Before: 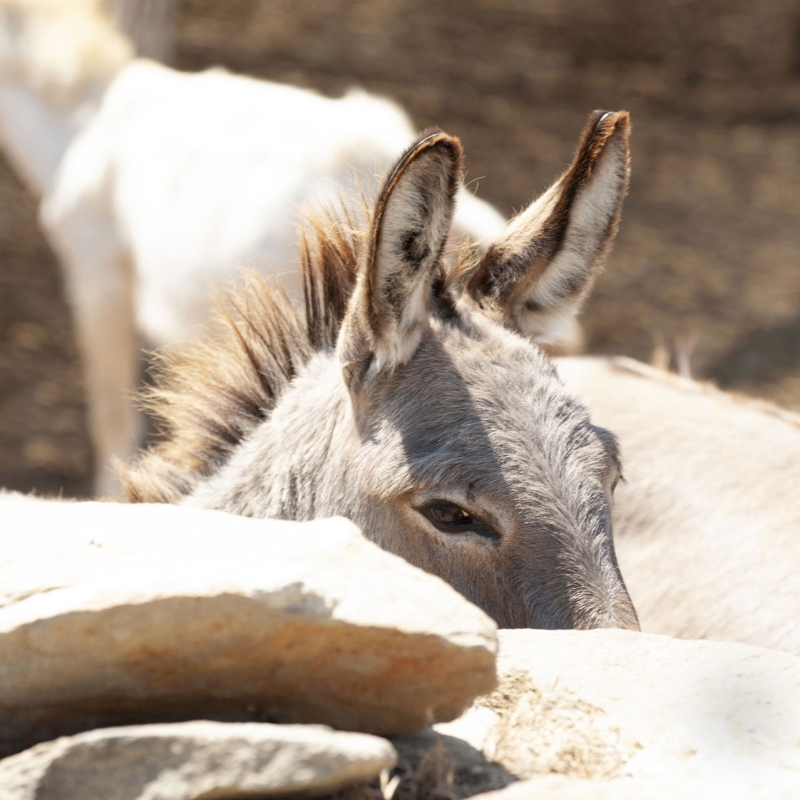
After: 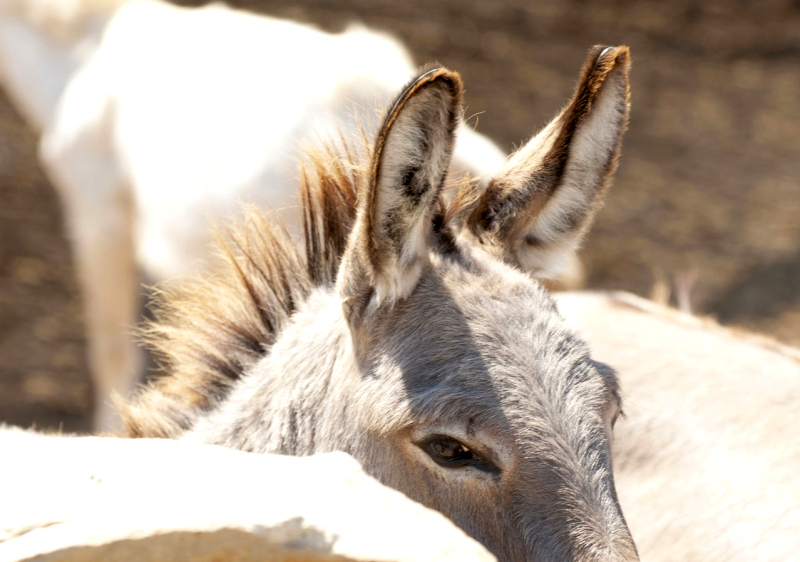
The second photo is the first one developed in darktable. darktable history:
crop and rotate: top 8.179%, bottom 21.494%
color balance rgb: perceptual saturation grading › global saturation 12.706%
exposure: black level correction 0.007, exposure 0.155 EV, compensate exposure bias true, compensate highlight preservation false
